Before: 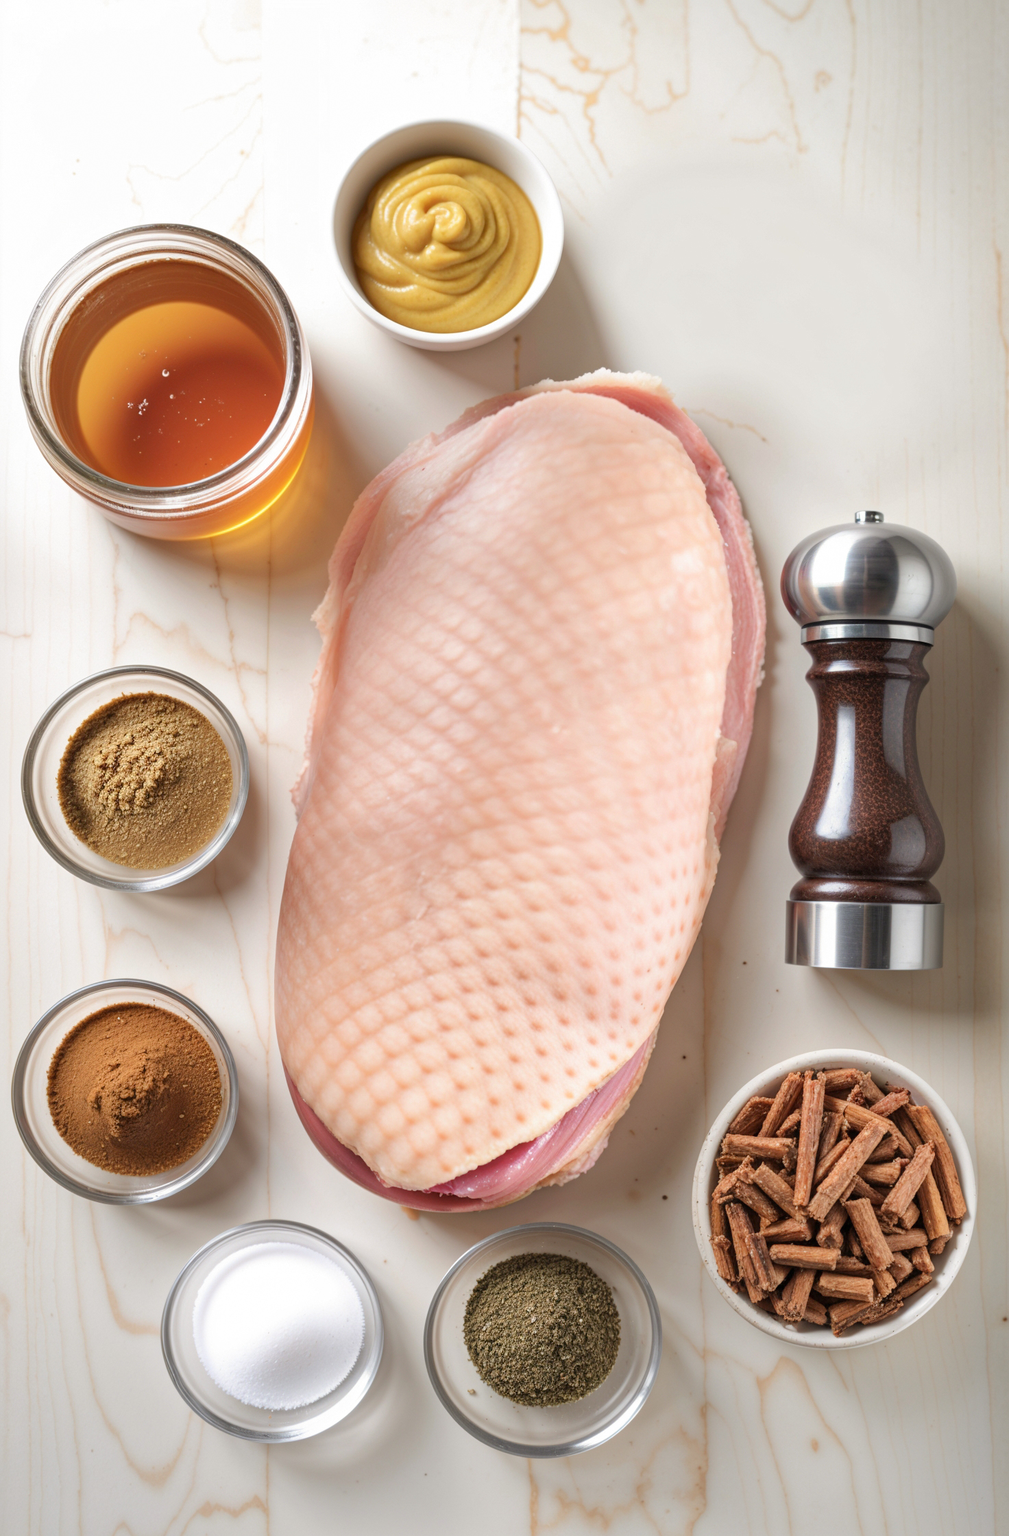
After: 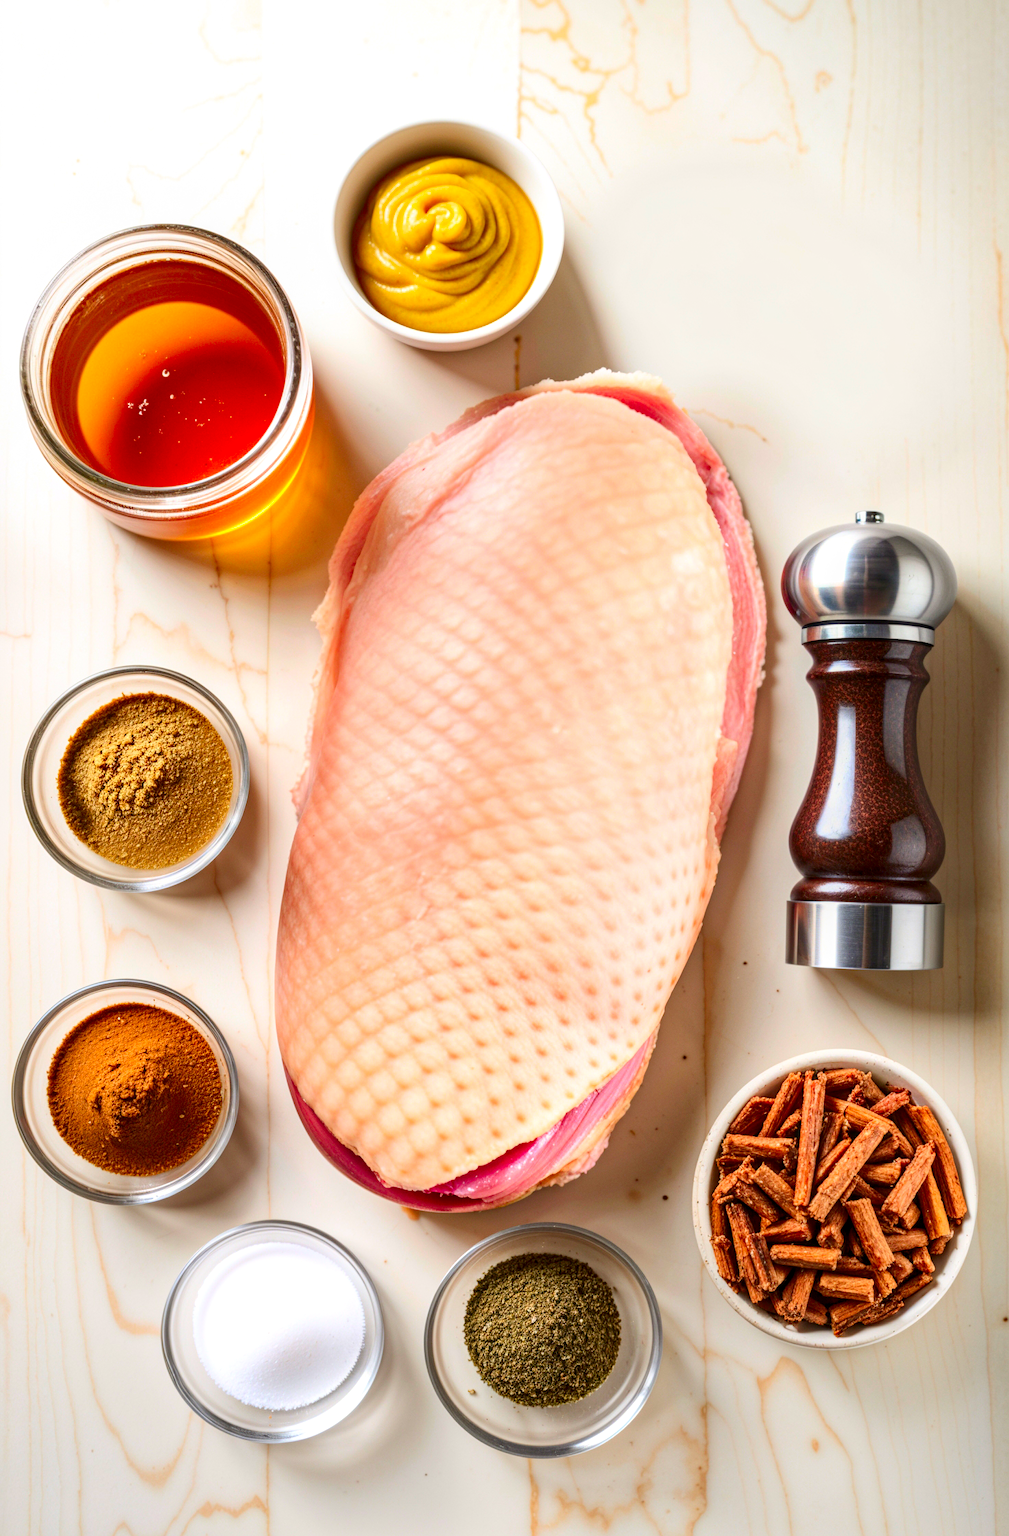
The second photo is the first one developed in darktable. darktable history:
contrast brightness saturation: contrast 0.26, brightness 0.02, saturation 0.87
local contrast: on, module defaults
